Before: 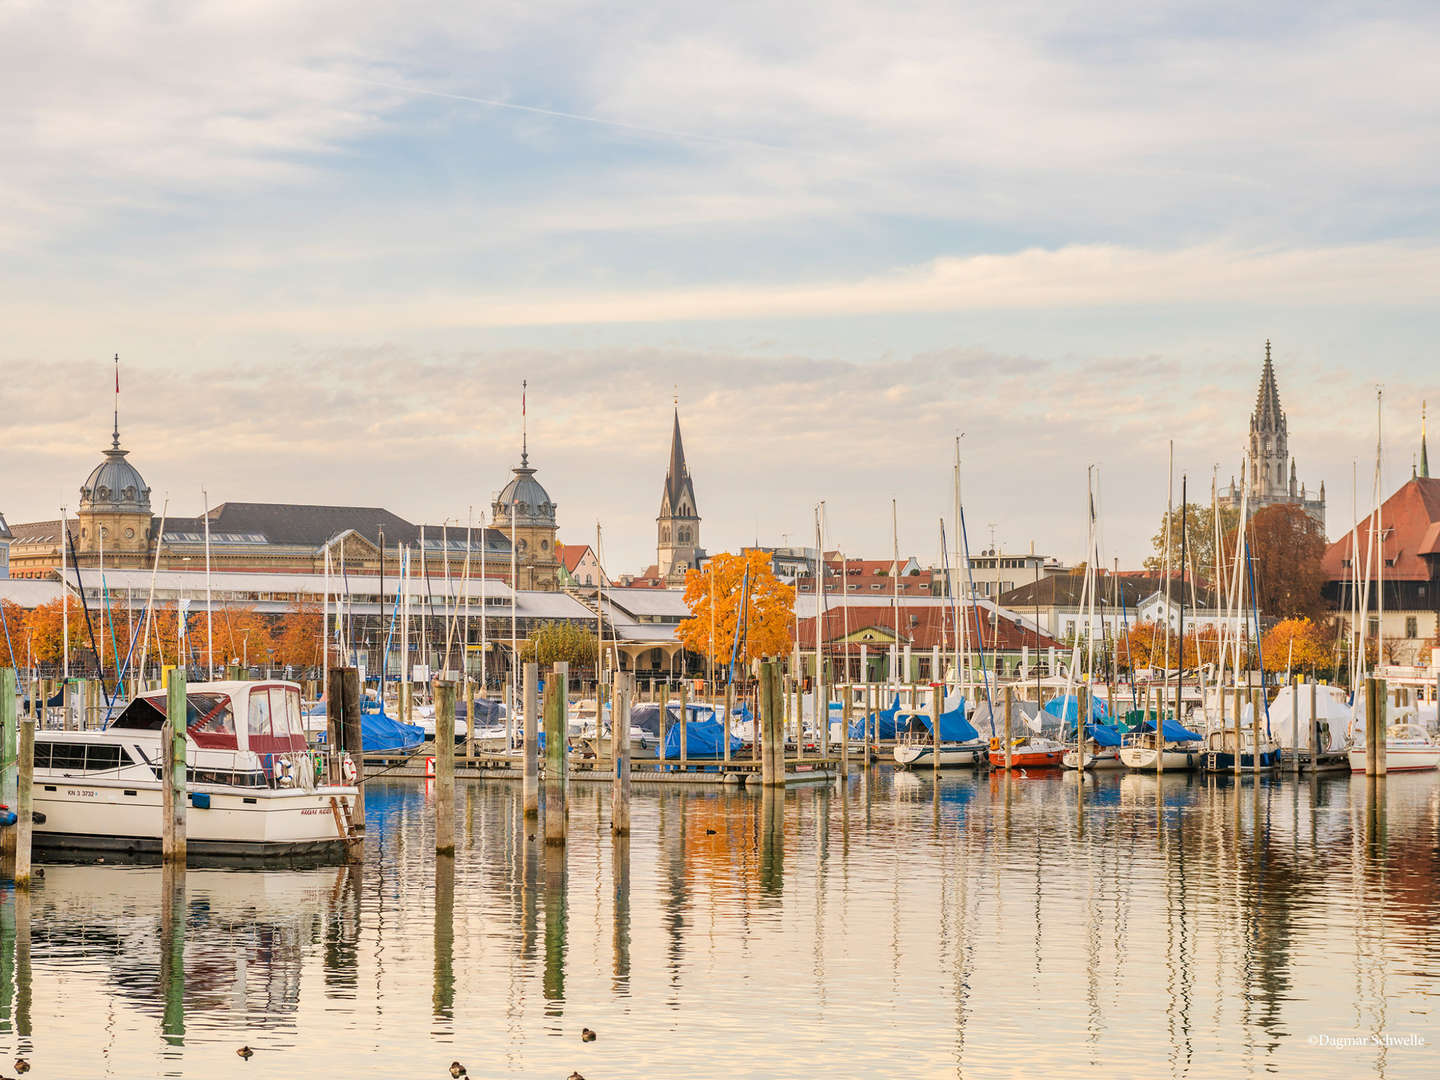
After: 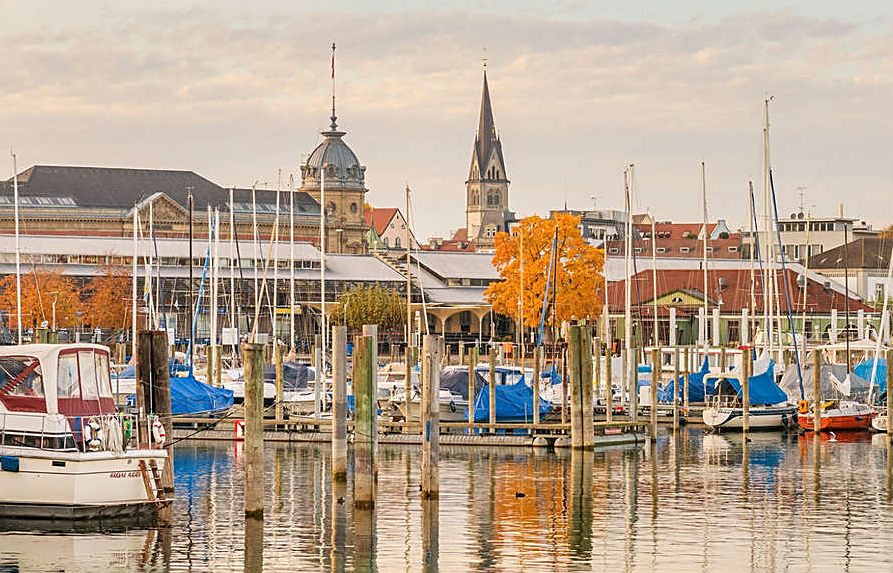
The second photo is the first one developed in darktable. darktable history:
crop: left 13.312%, top 31.28%, right 24.627%, bottom 15.582%
sharpen: on, module defaults
